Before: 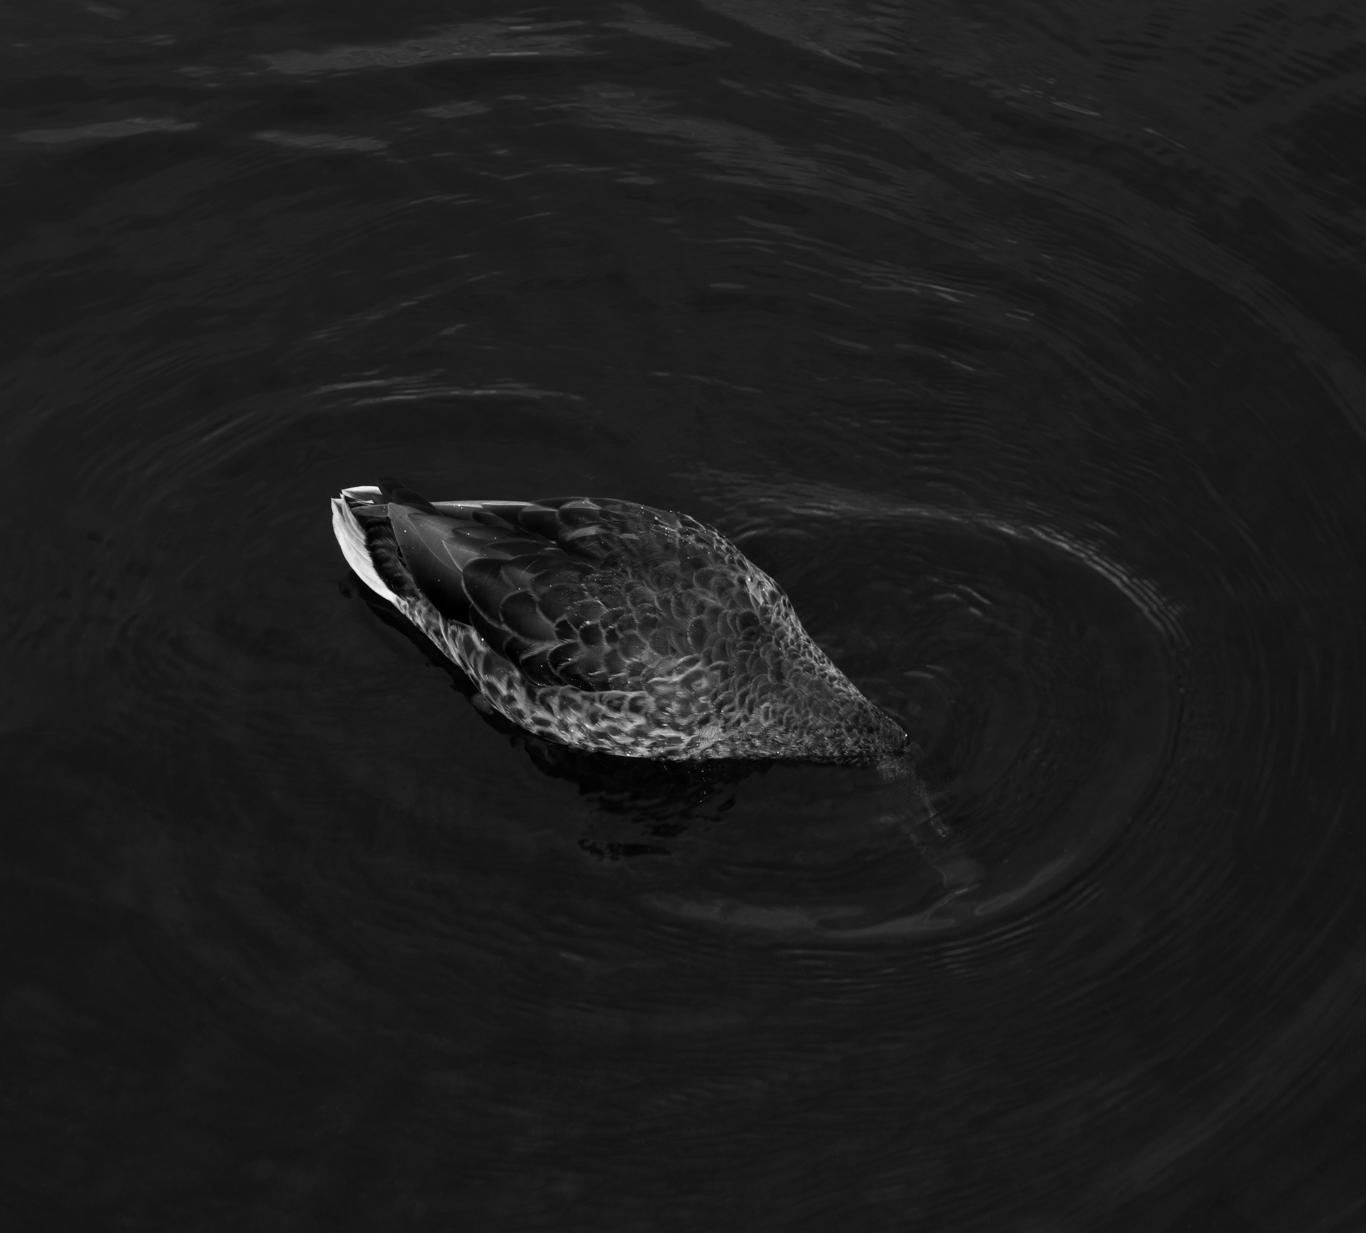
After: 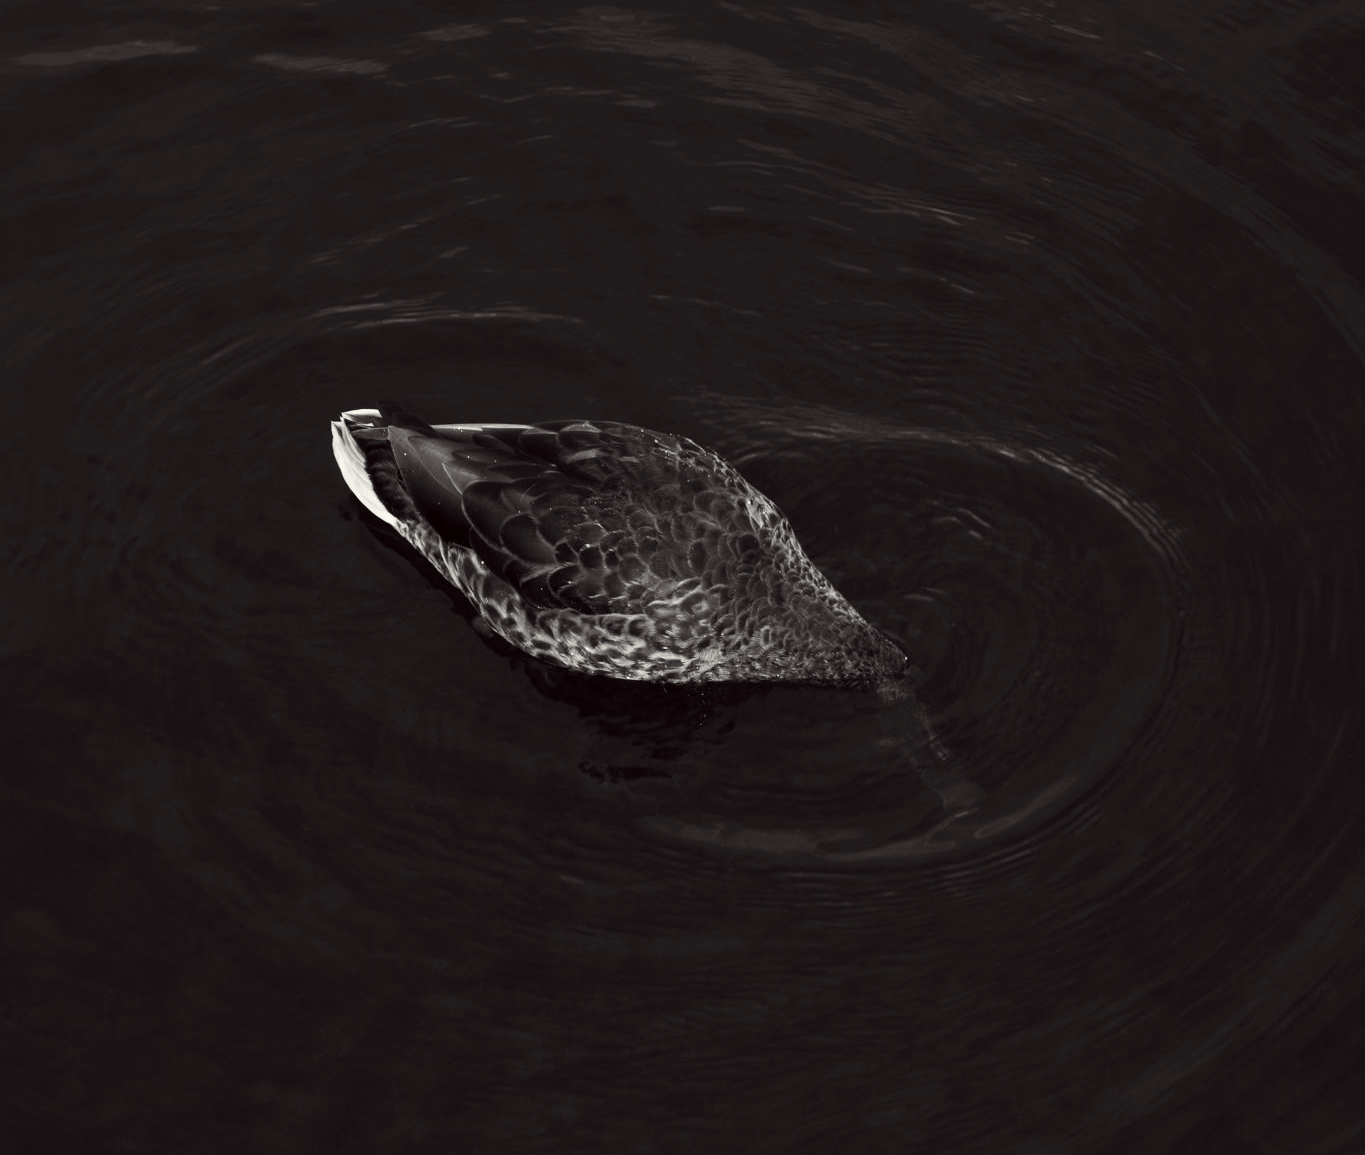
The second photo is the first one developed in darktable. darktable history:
contrast brightness saturation: contrast 0.23, brightness 0.1, saturation 0.29
color correction: highlights a* -0.95, highlights b* 4.5, shadows a* 3.55
crop and rotate: top 6.25%
